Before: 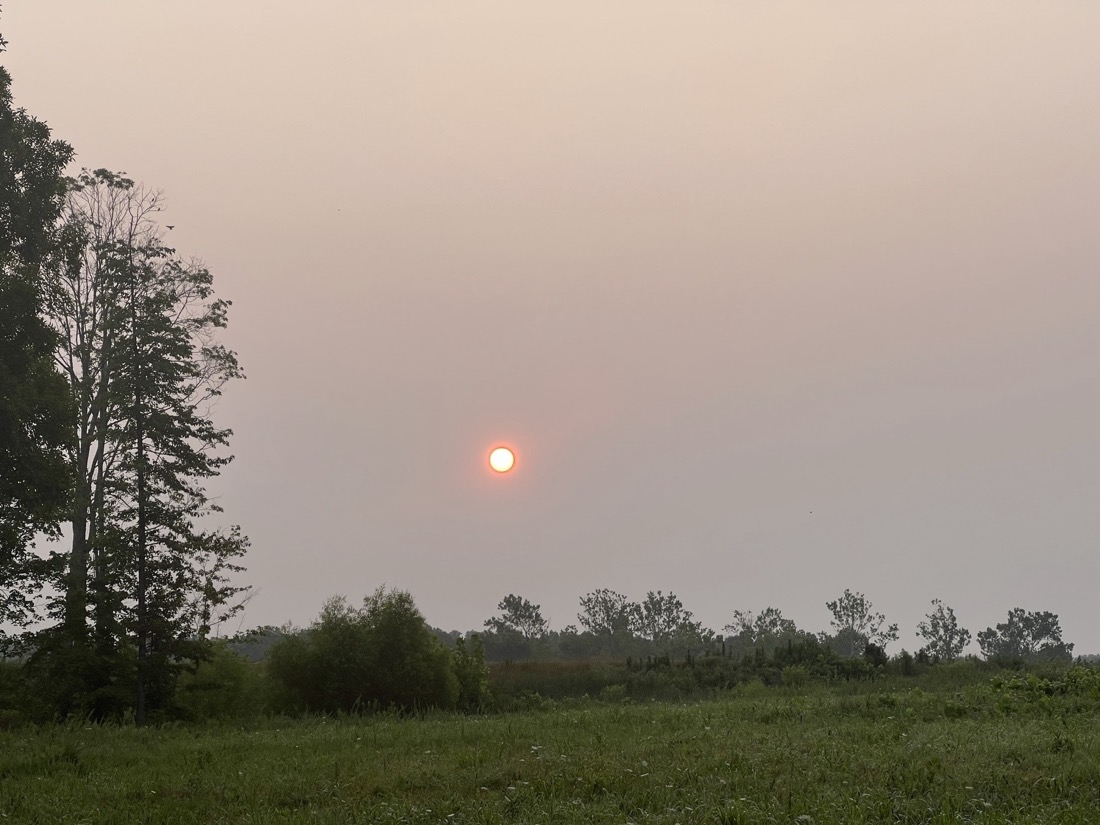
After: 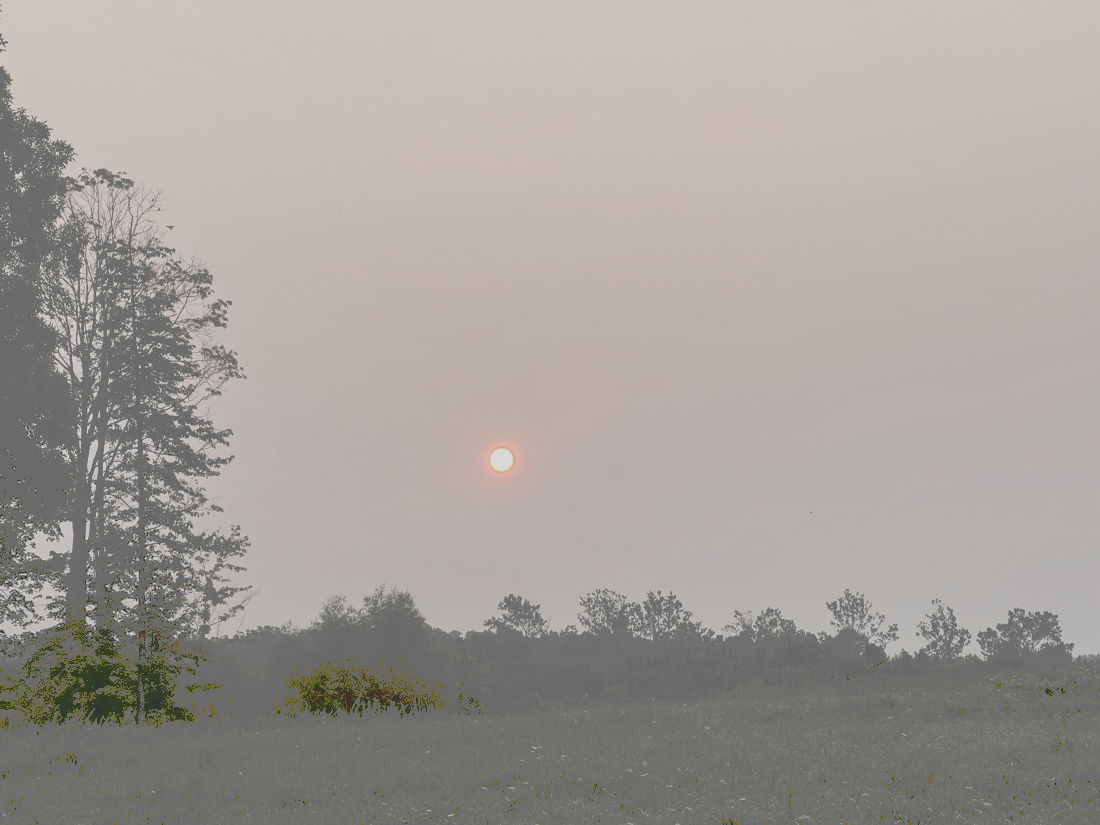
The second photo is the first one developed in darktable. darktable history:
filmic rgb: black relative exposure -5 EV, hardness 2.88, contrast 1.2
tone curve: curves: ch0 [(0, 0) (0.003, 0.453) (0.011, 0.457) (0.025, 0.457) (0.044, 0.463) (0.069, 0.464) (0.1, 0.471) (0.136, 0.475) (0.177, 0.481) (0.224, 0.486) (0.277, 0.496) (0.335, 0.515) (0.399, 0.544) (0.468, 0.577) (0.543, 0.621) (0.623, 0.67) (0.709, 0.73) (0.801, 0.788) (0.898, 0.848) (1, 1)], preserve colors none
local contrast: on, module defaults
